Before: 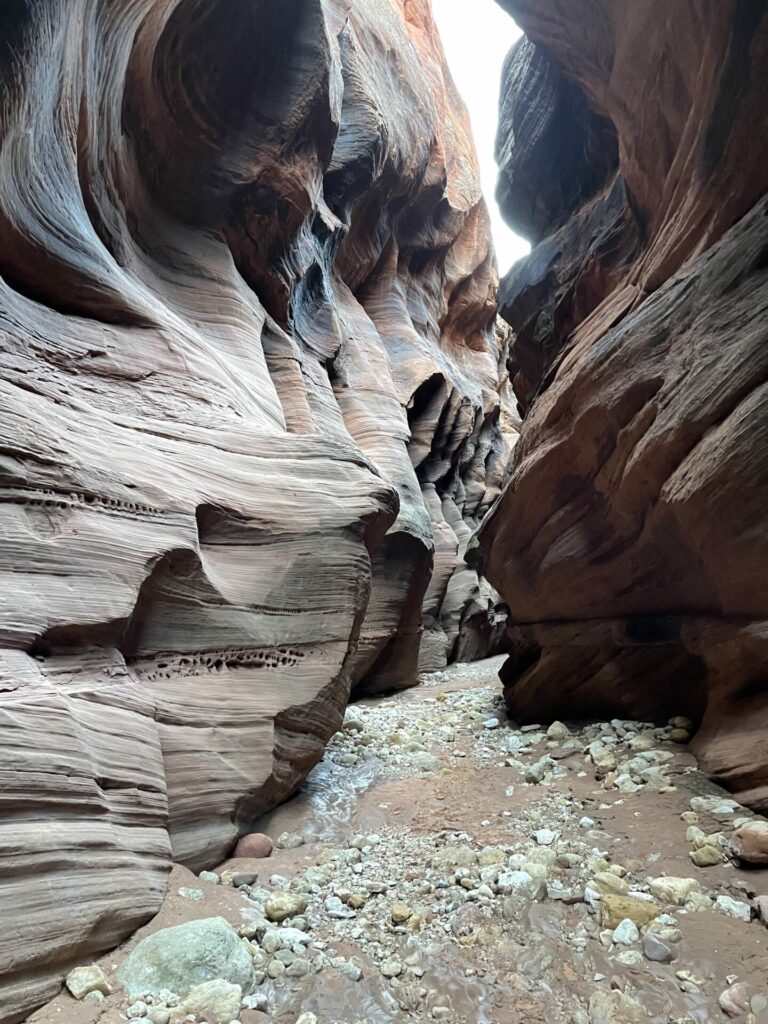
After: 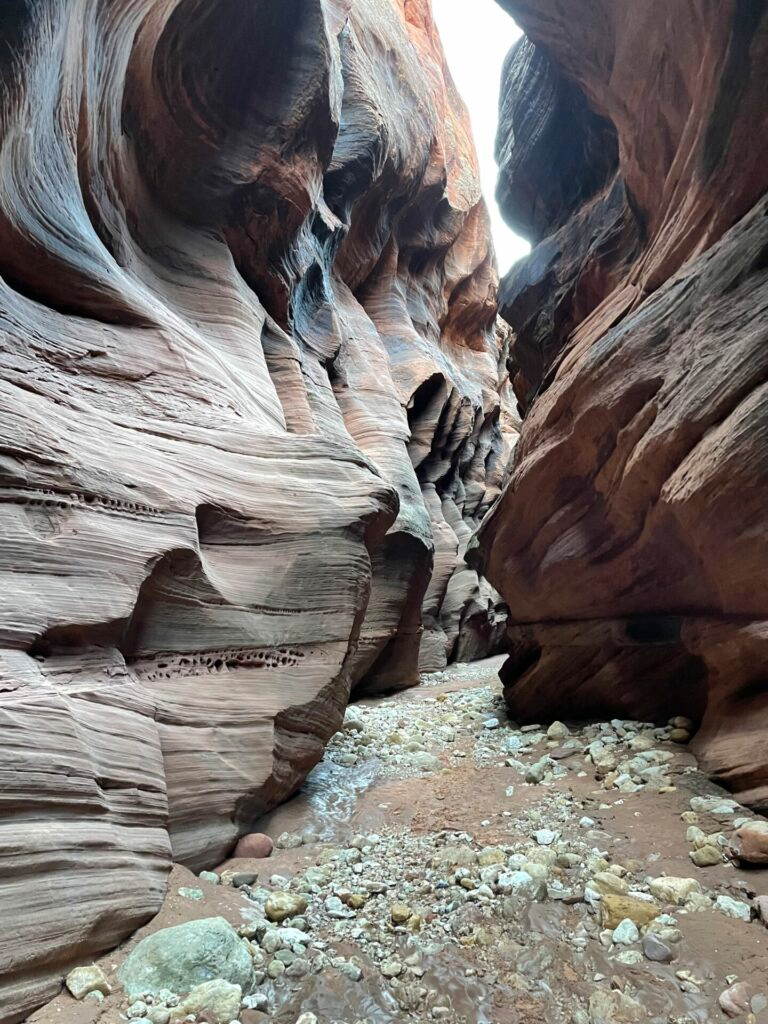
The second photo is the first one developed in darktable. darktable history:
shadows and highlights: white point adjustment 0.095, highlights -71, soften with gaussian
